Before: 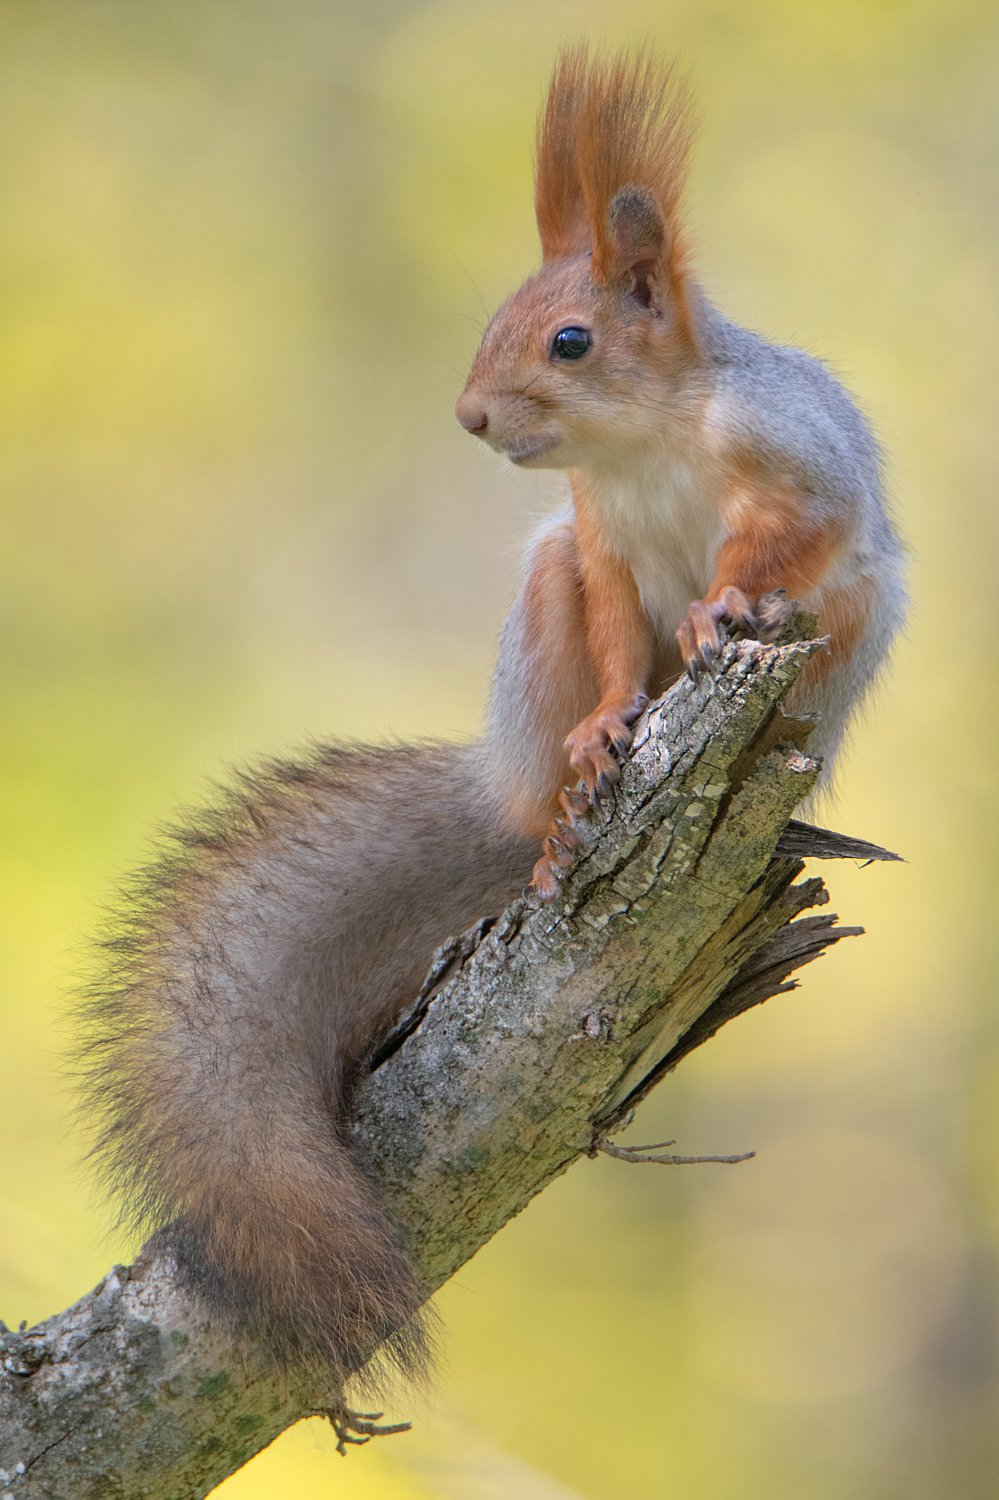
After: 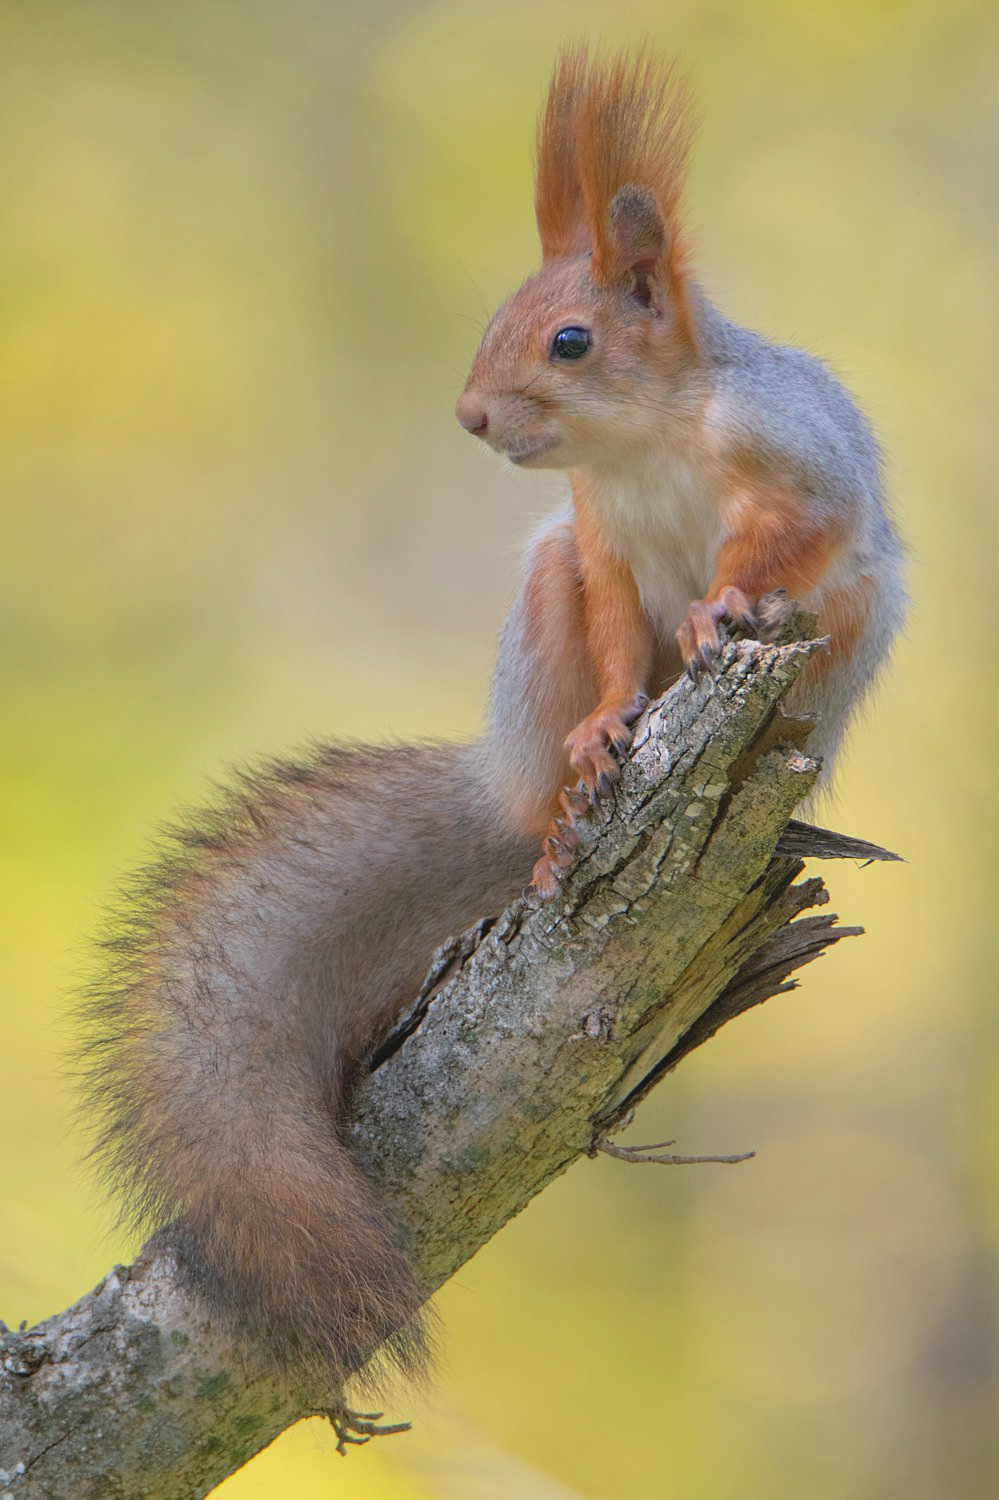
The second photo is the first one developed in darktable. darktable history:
color correction: highlights b* -0.004
contrast brightness saturation: contrast -0.128
